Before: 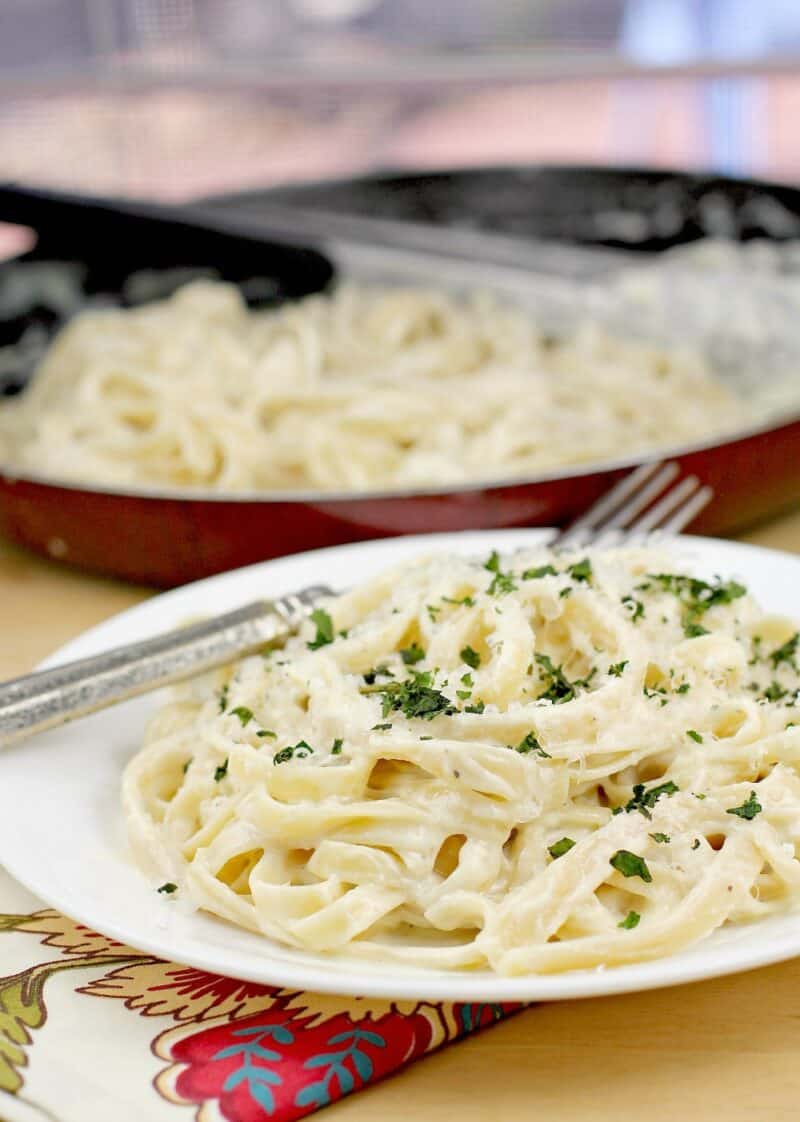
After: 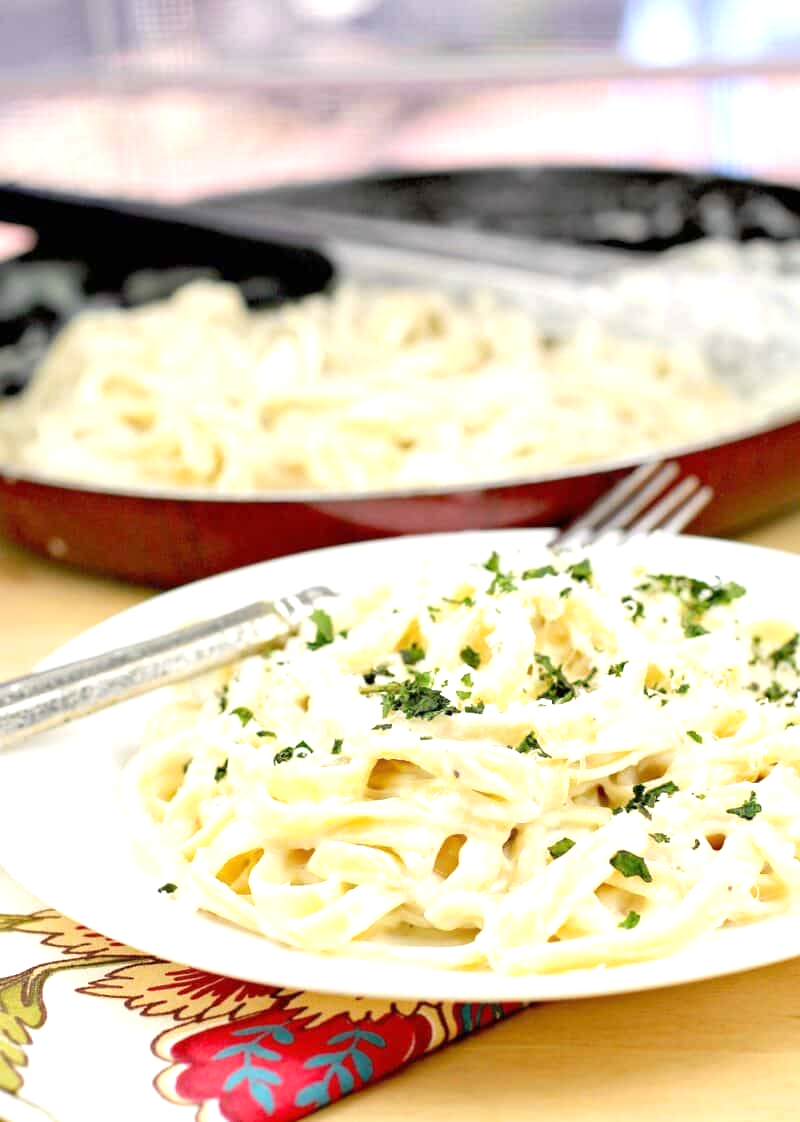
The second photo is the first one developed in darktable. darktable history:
exposure: exposure 0.758 EV, compensate highlight preservation false
